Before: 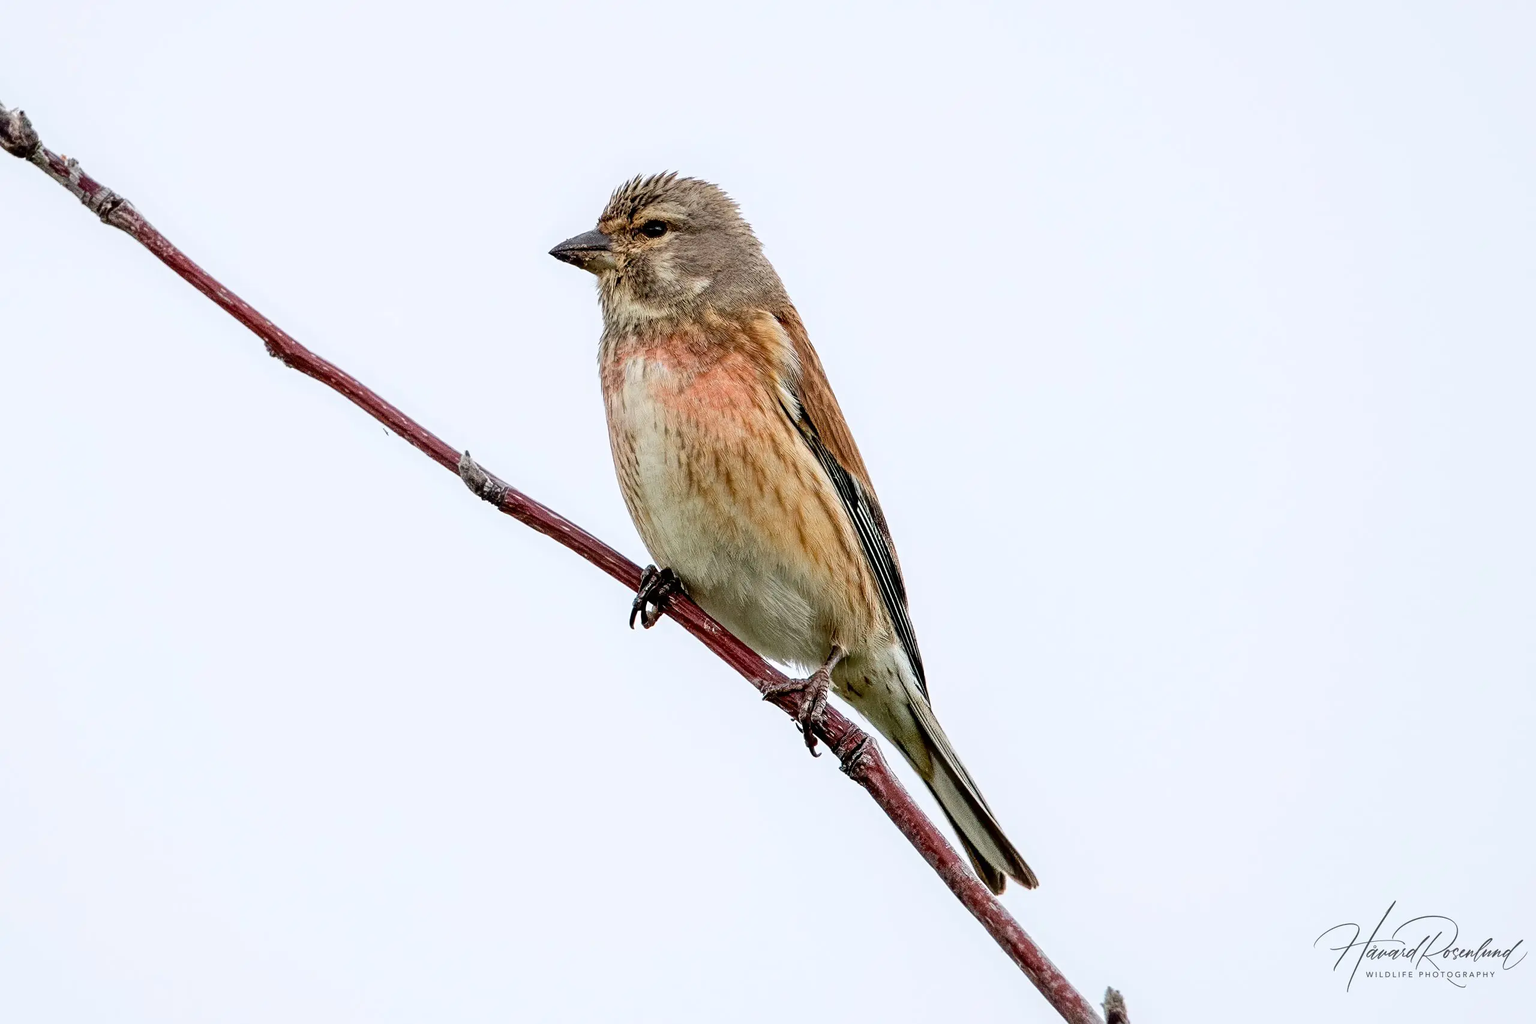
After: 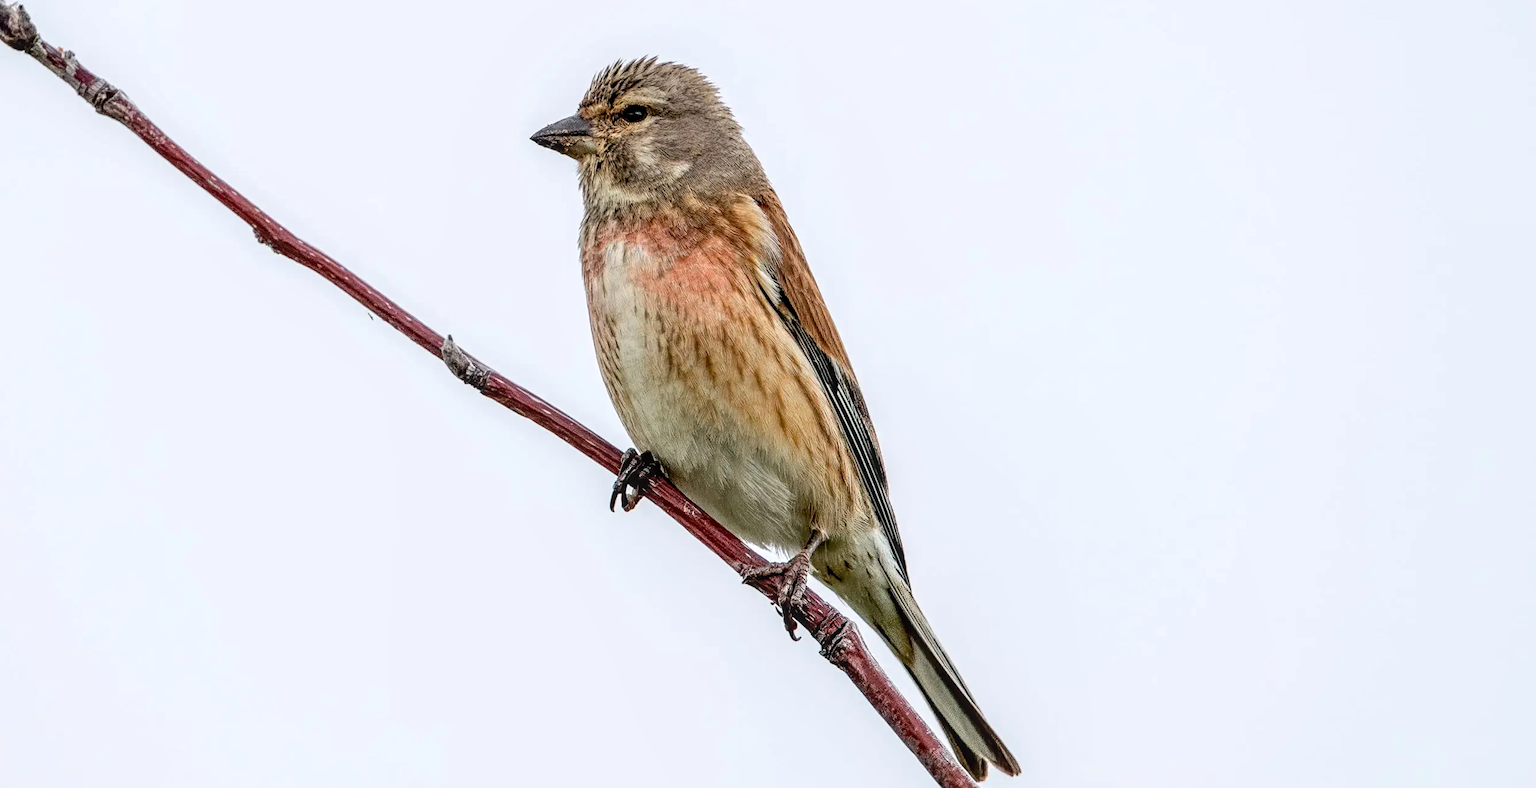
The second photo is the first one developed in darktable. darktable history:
crop and rotate: top 12.5%, bottom 12.5%
rotate and perspective: lens shift (horizontal) -0.055, automatic cropping off
local contrast: on, module defaults
